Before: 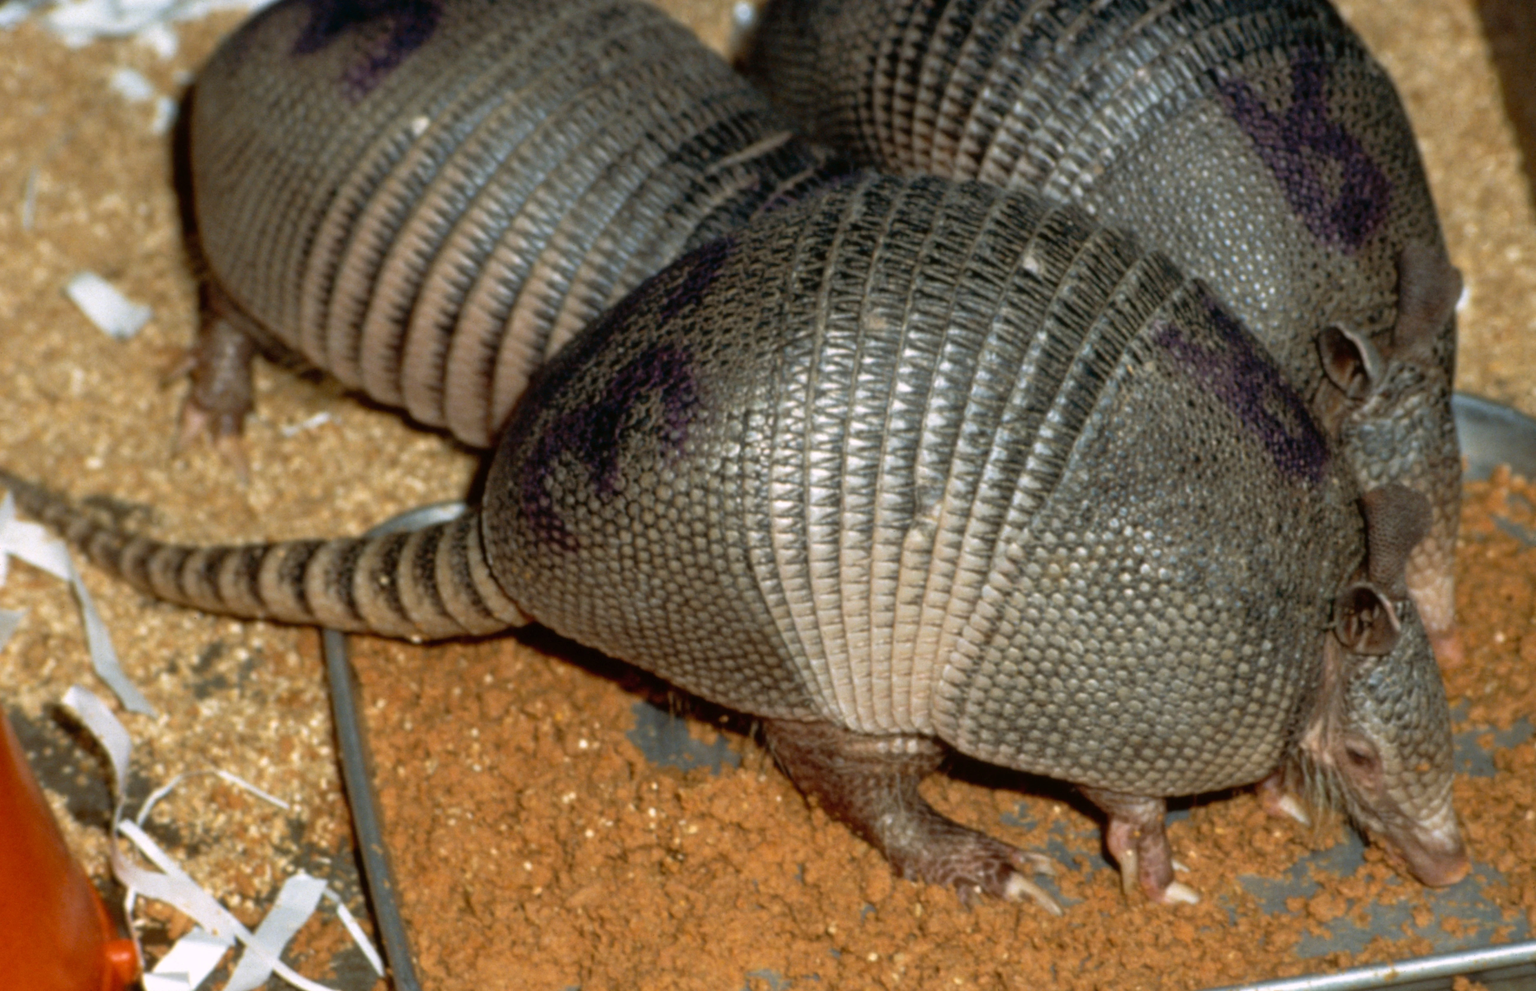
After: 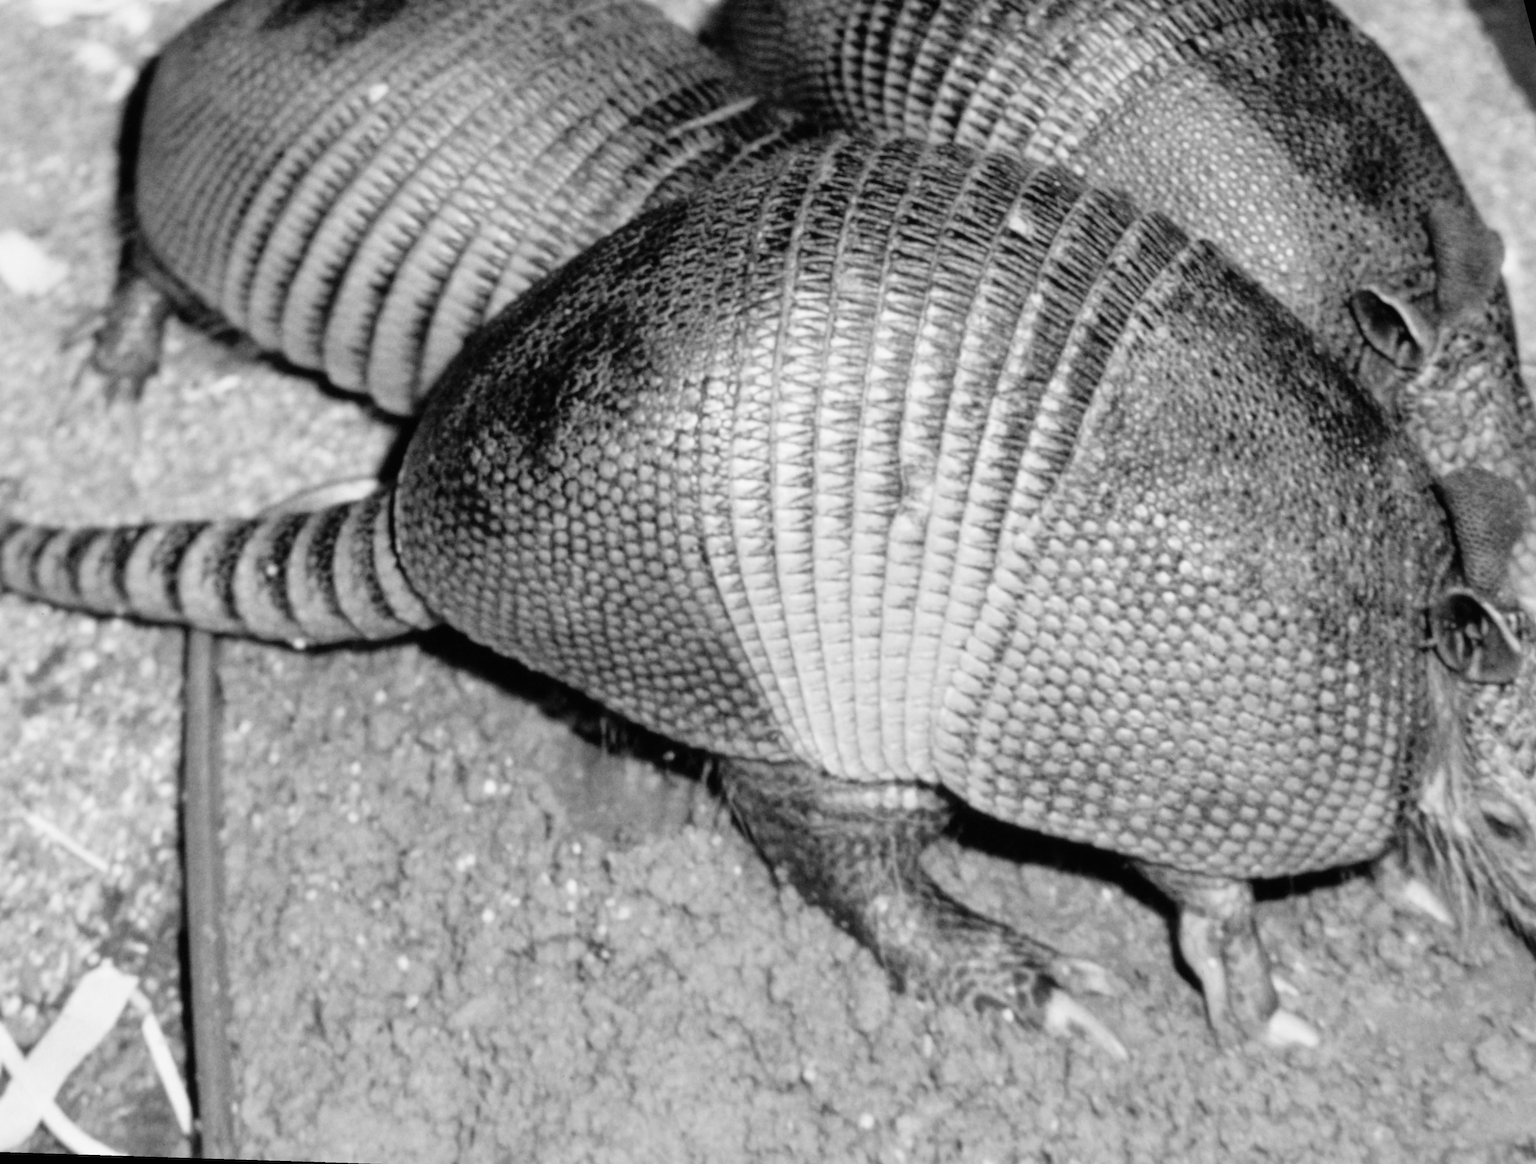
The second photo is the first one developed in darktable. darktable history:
contrast brightness saturation: contrast 0.2, brightness 0.2, saturation 0.8
rotate and perspective: rotation 0.72°, lens shift (vertical) -0.352, lens shift (horizontal) -0.051, crop left 0.152, crop right 0.859, crop top 0.019, crop bottom 0.964
exposure: black level correction 0, exposure 0.9 EV, compensate exposure bias true, compensate highlight preservation false
filmic rgb: black relative exposure -7.65 EV, white relative exposure 4.56 EV, hardness 3.61
color calibration: output gray [0.253, 0.26, 0.487, 0], gray › normalize channels true, illuminant same as pipeline (D50), adaptation XYZ, x 0.346, y 0.359, gamut compression 0
